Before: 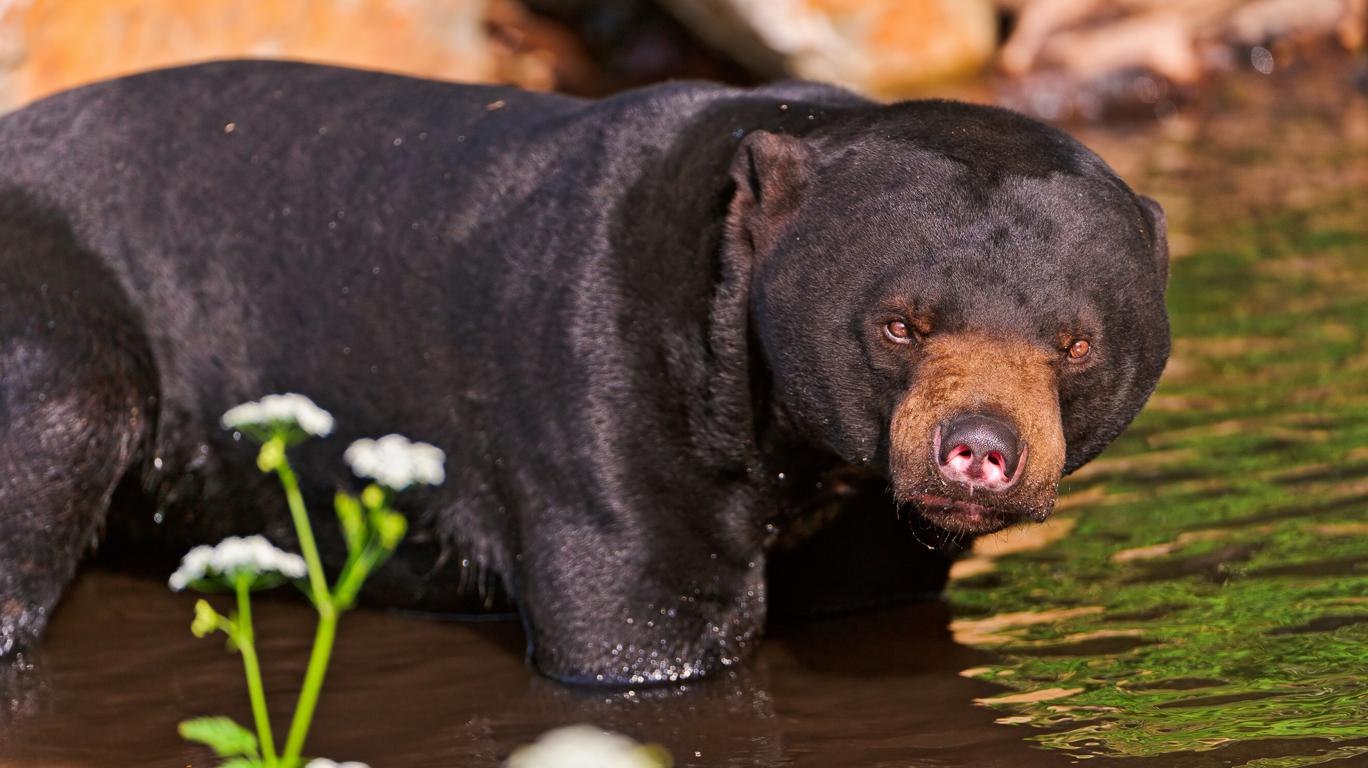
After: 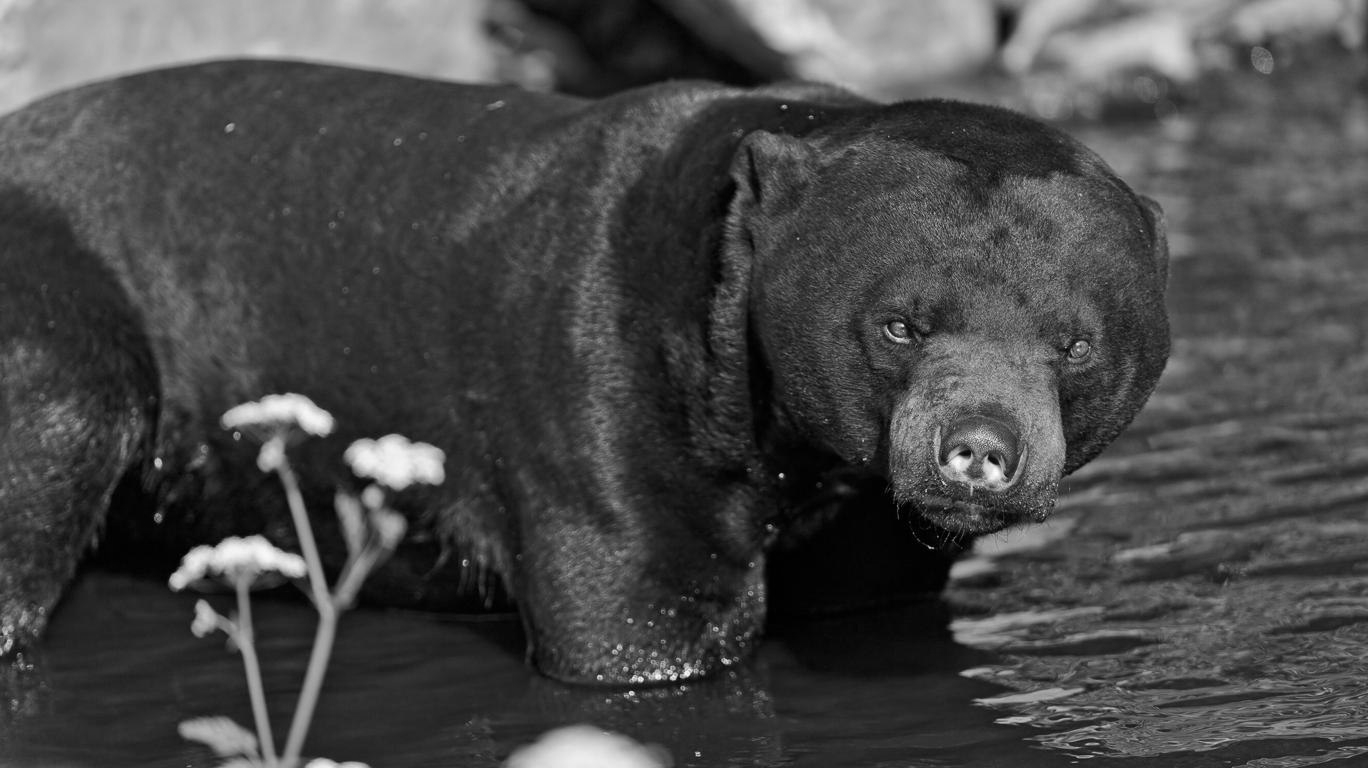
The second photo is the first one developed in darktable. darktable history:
color zones: curves: ch0 [(0, 0.48) (0.209, 0.398) (0.305, 0.332) (0.429, 0.493) (0.571, 0.5) (0.714, 0.5) (0.857, 0.5) (1, 0.48)]; ch1 [(0, 0.633) (0.143, 0.586) (0.286, 0.489) (0.429, 0.448) (0.571, 0.31) (0.714, 0.335) (0.857, 0.492) (1, 0.633)]; ch2 [(0, 0.448) (0.143, 0.498) (0.286, 0.5) (0.429, 0.5) (0.571, 0.5) (0.714, 0.5) (0.857, 0.5) (1, 0.448)]
color calibration: output gray [0.22, 0.42, 0.37, 0], x 0.372, y 0.386, temperature 4286.77 K, saturation algorithm version 1 (2020)
